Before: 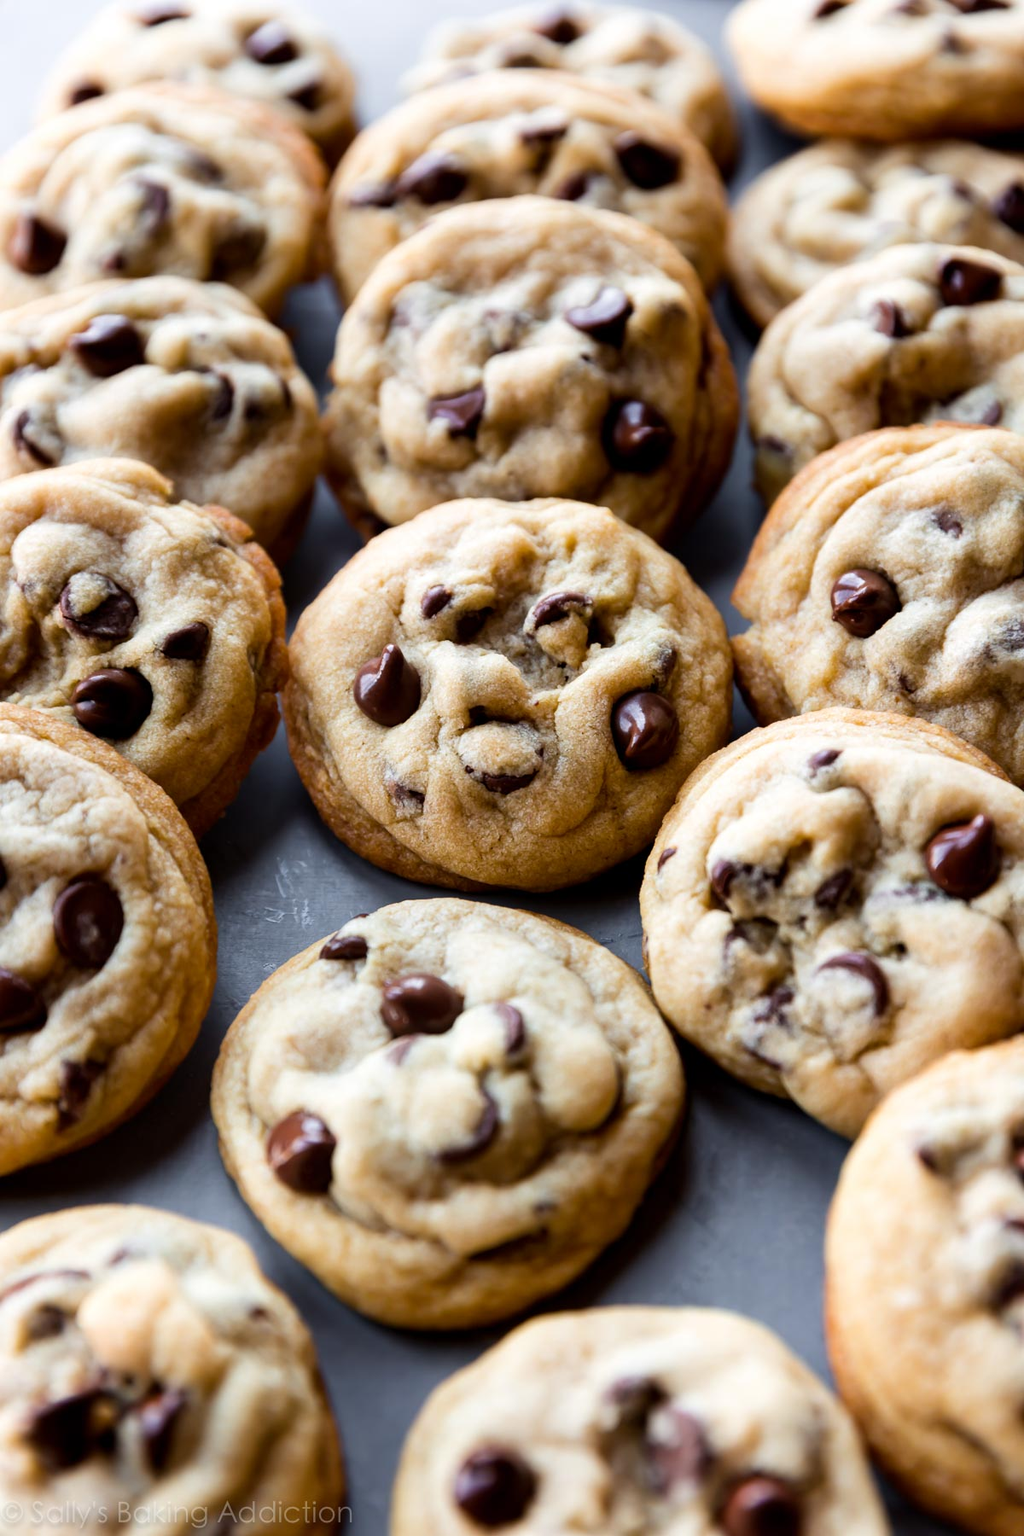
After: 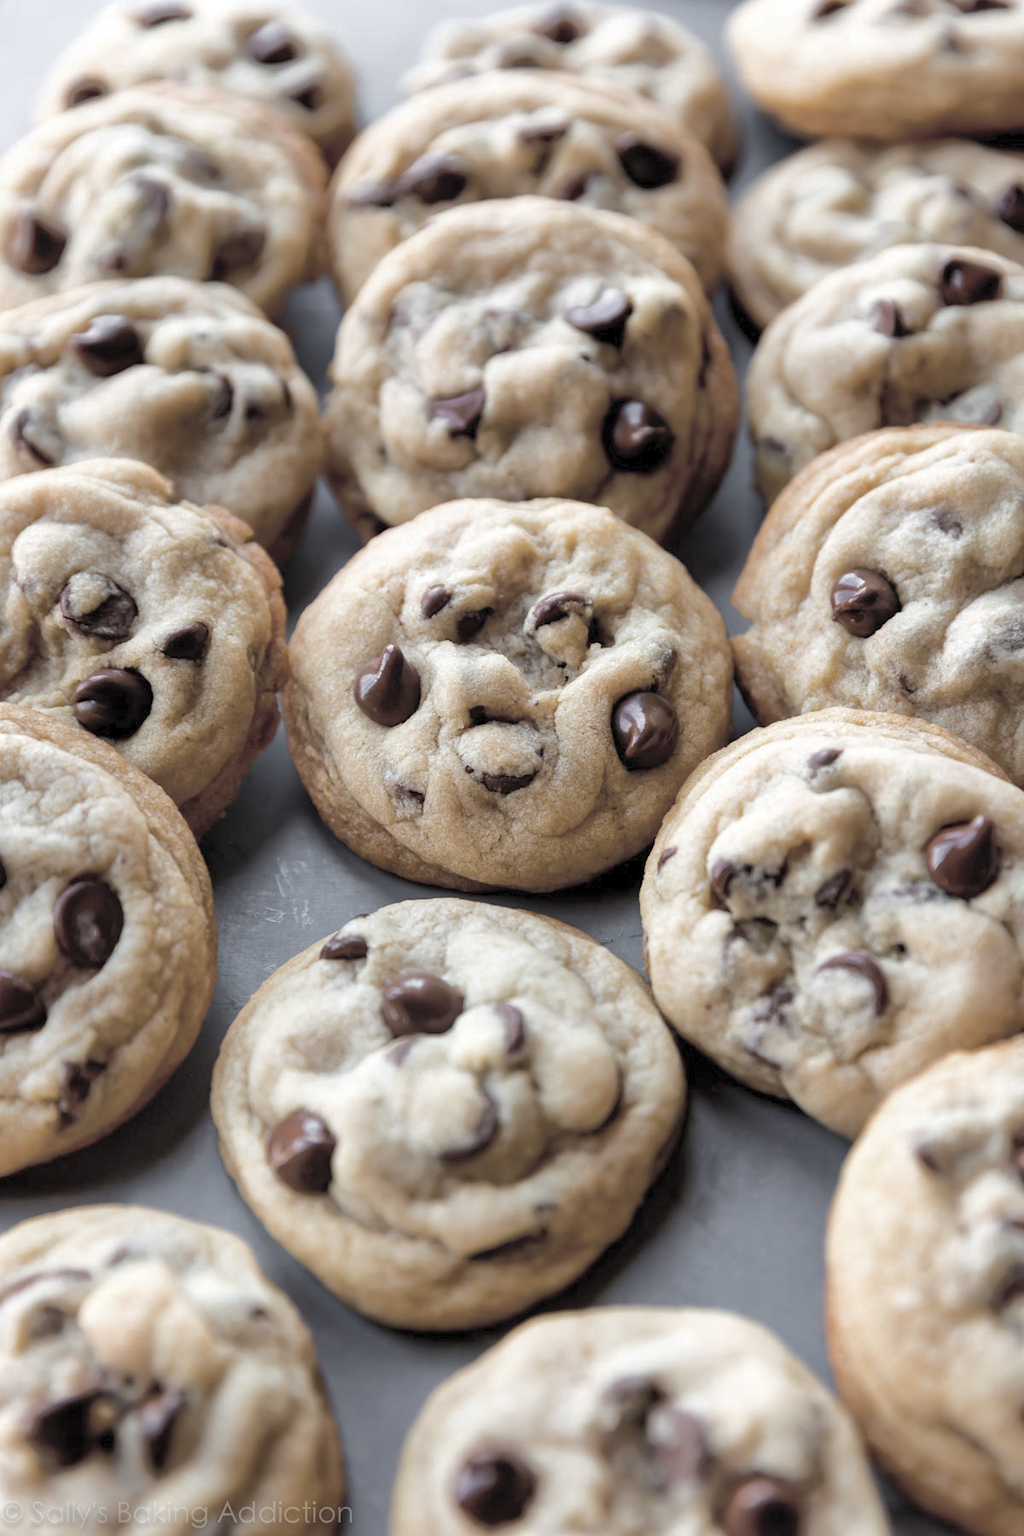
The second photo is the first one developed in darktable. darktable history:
shadows and highlights: shadows 60, highlights -60
contrast brightness saturation: brightness 0.18, saturation -0.5
